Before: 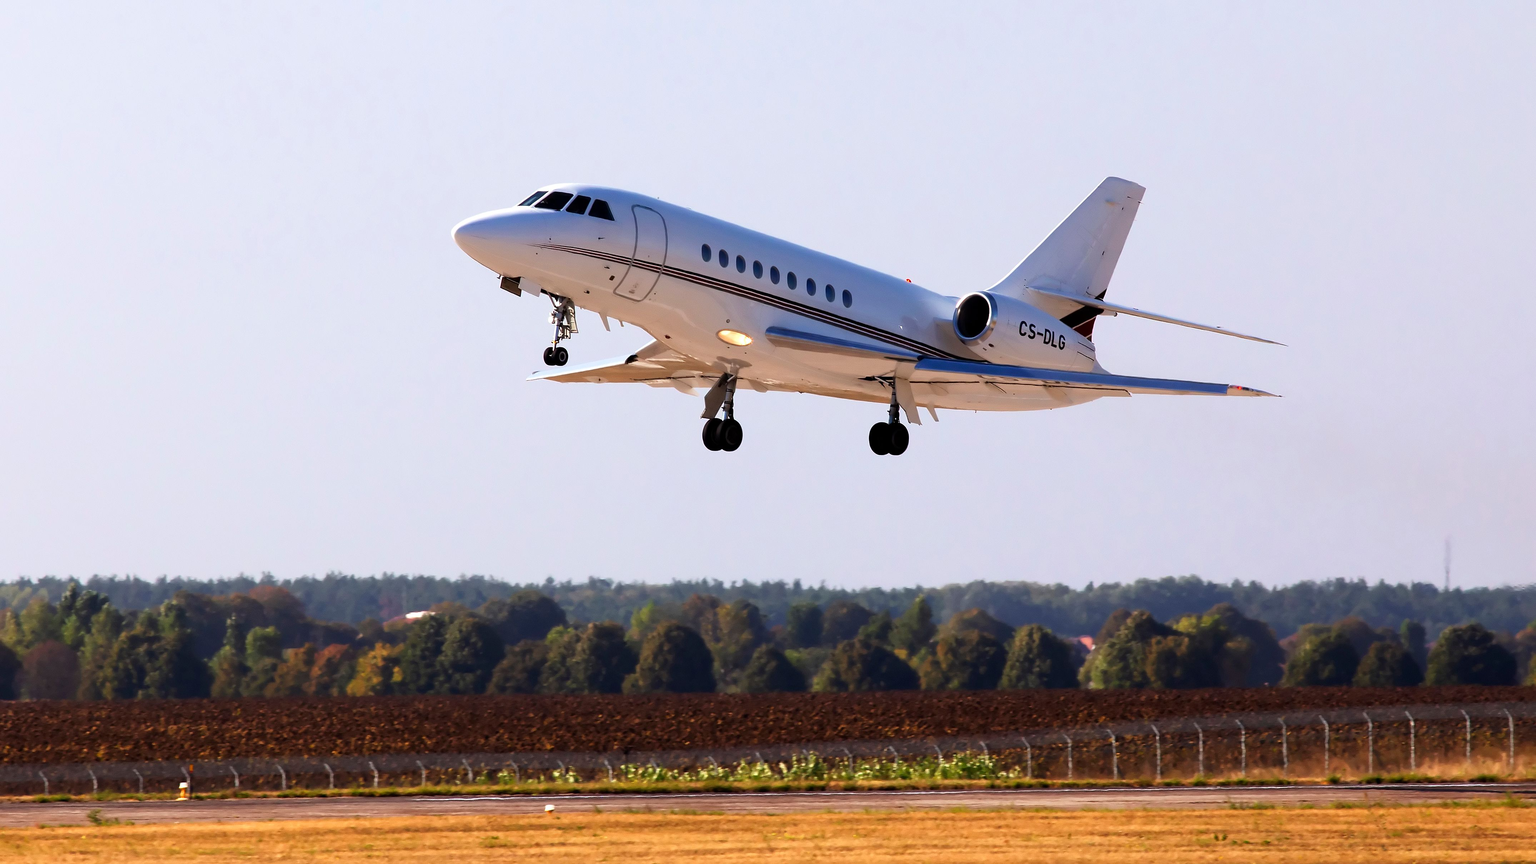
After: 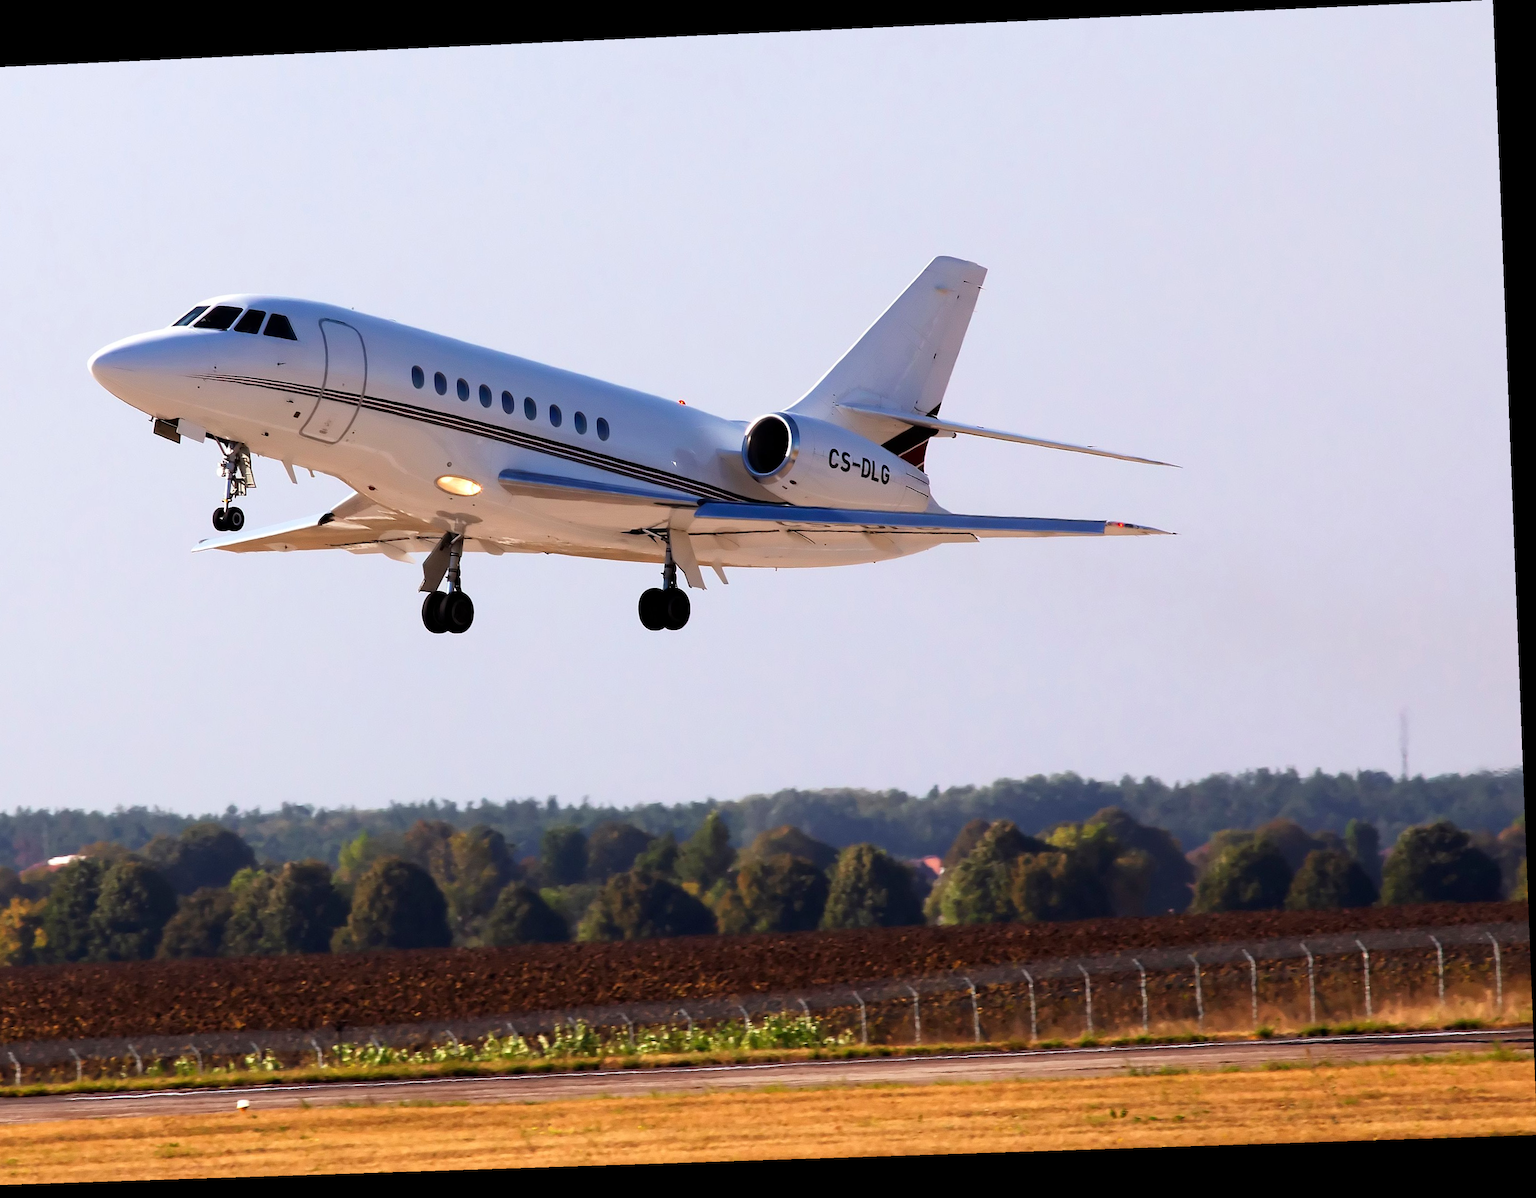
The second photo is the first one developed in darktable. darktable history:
rotate and perspective: rotation -2.22°, lens shift (horizontal) -0.022, automatic cropping off
crop and rotate: left 24.6%
